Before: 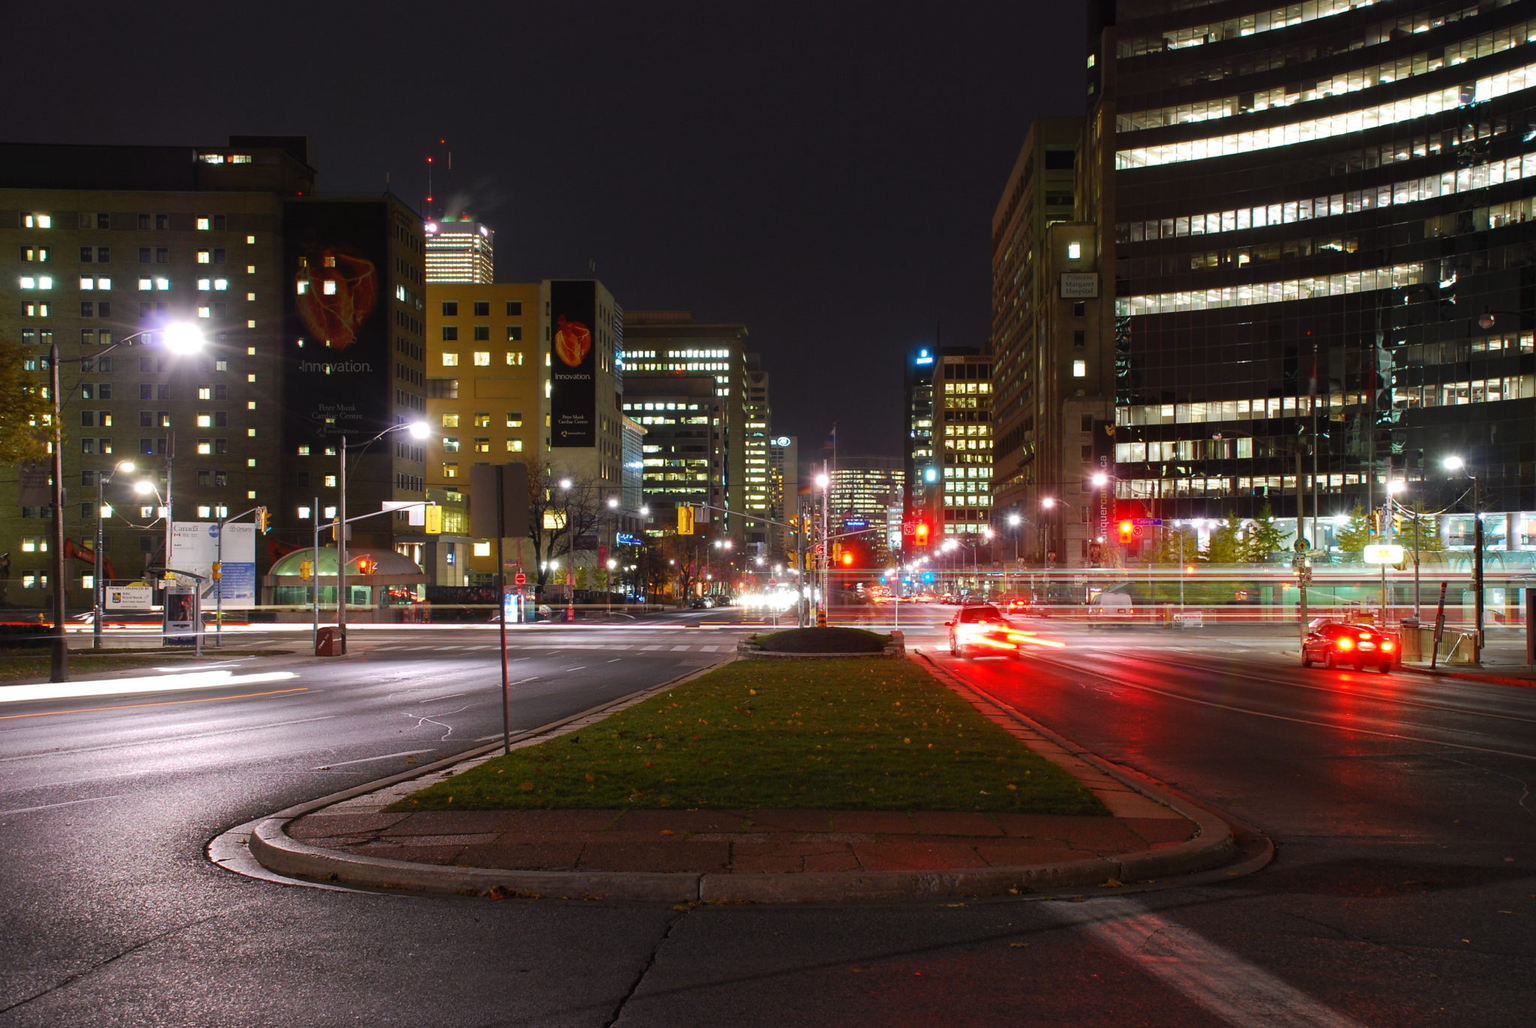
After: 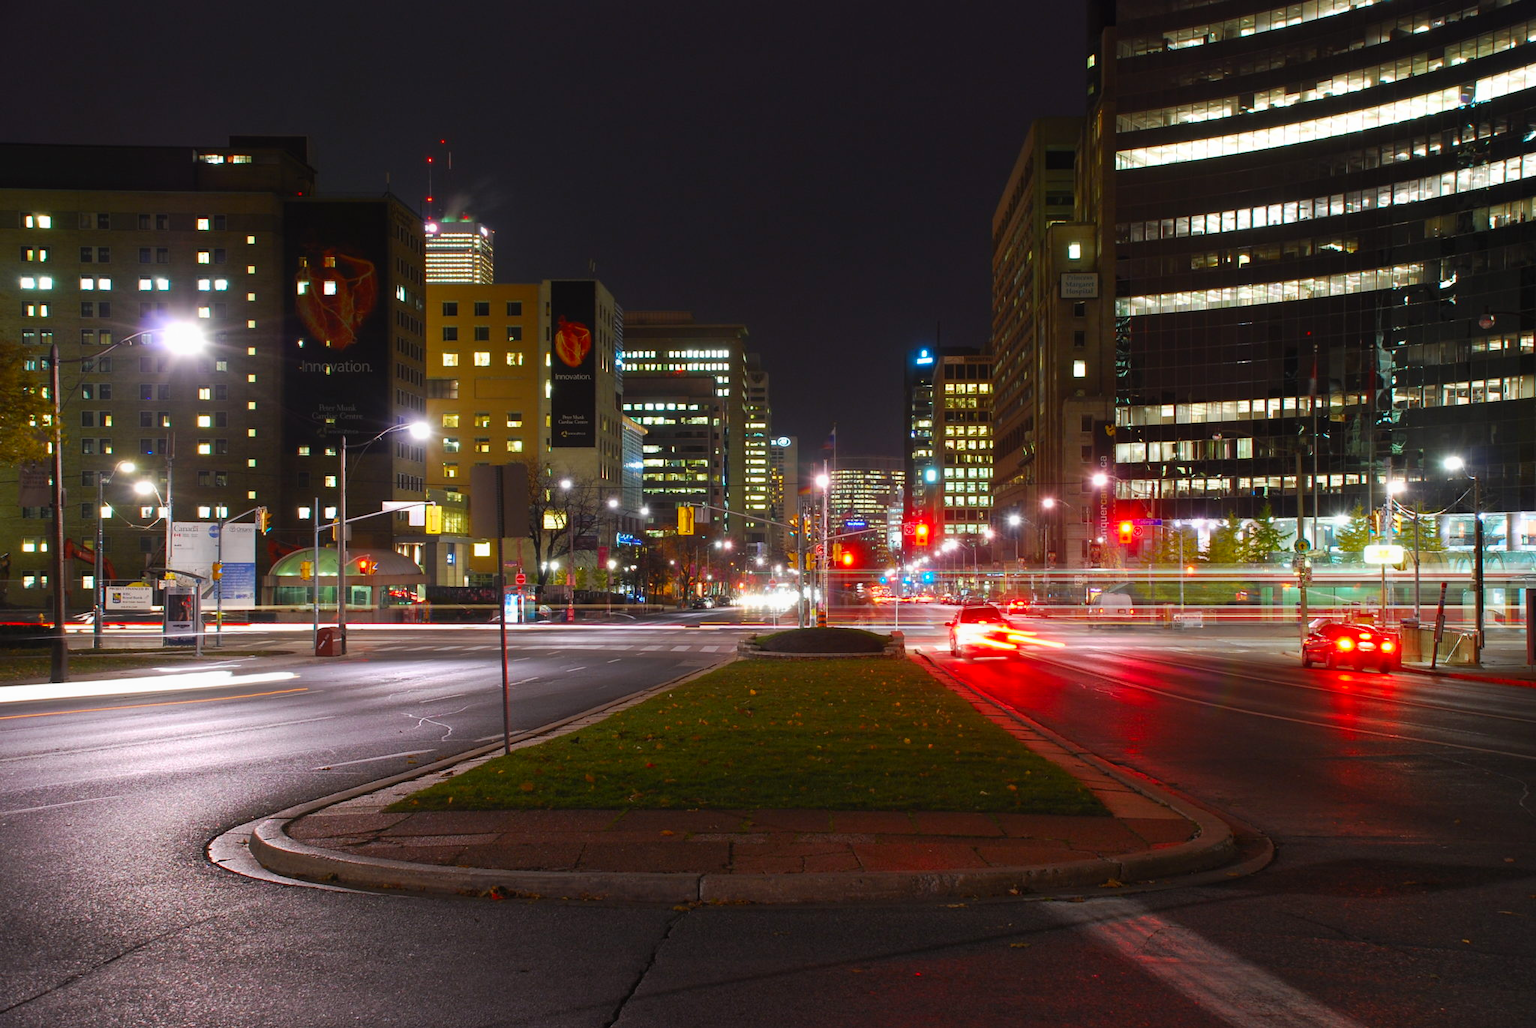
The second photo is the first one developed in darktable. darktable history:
contrast brightness saturation: saturation 0.126
shadows and highlights: shadows -0.195, highlights 40.21
contrast equalizer: octaves 7, y [[0.531, 0.548, 0.559, 0.557, 0.544, 0.527], [0.5 ×6], [0.5 ×6], [0 ×6], [0 ×6]], mix -0.284
